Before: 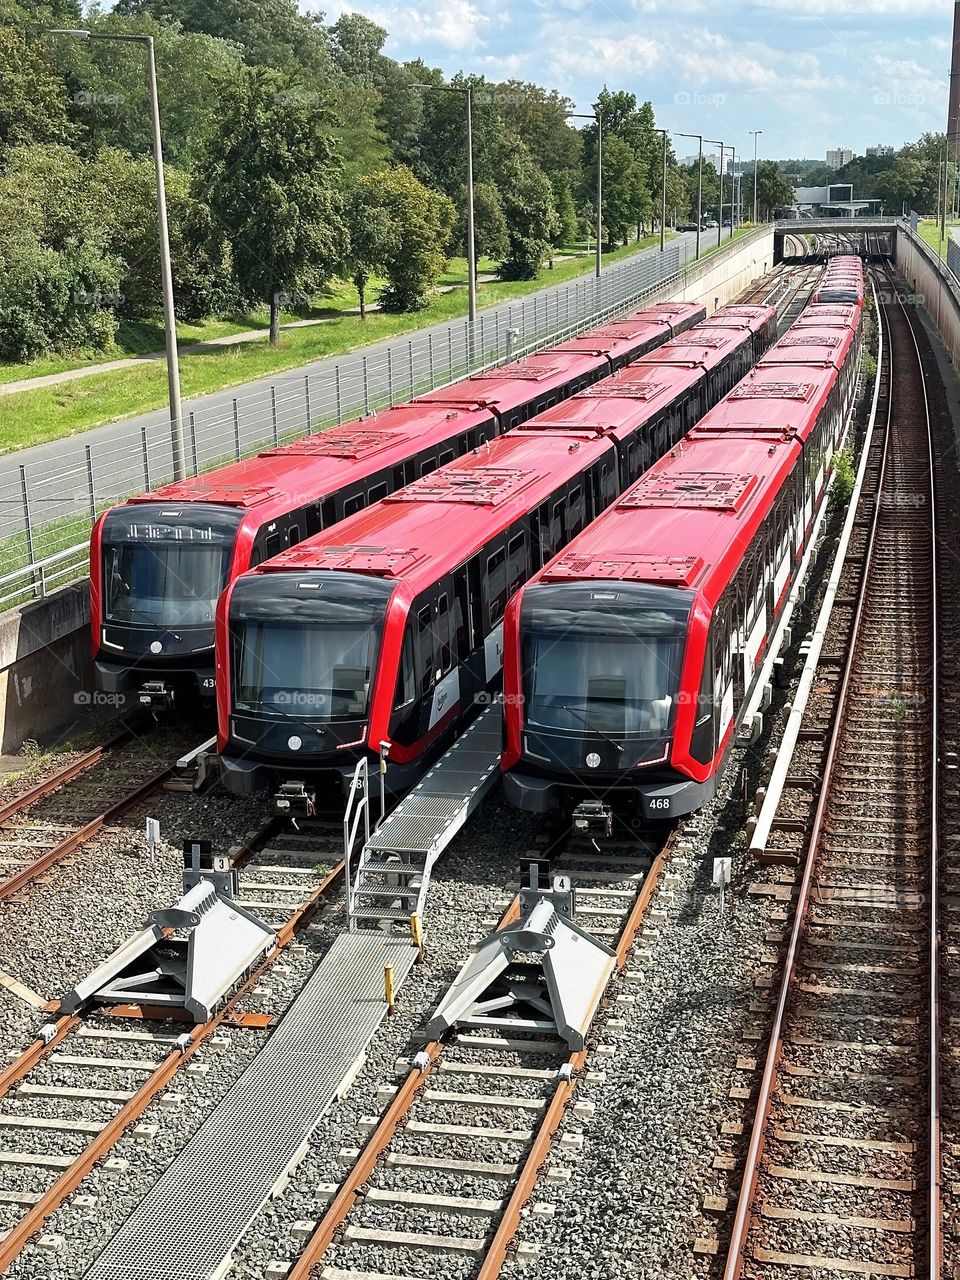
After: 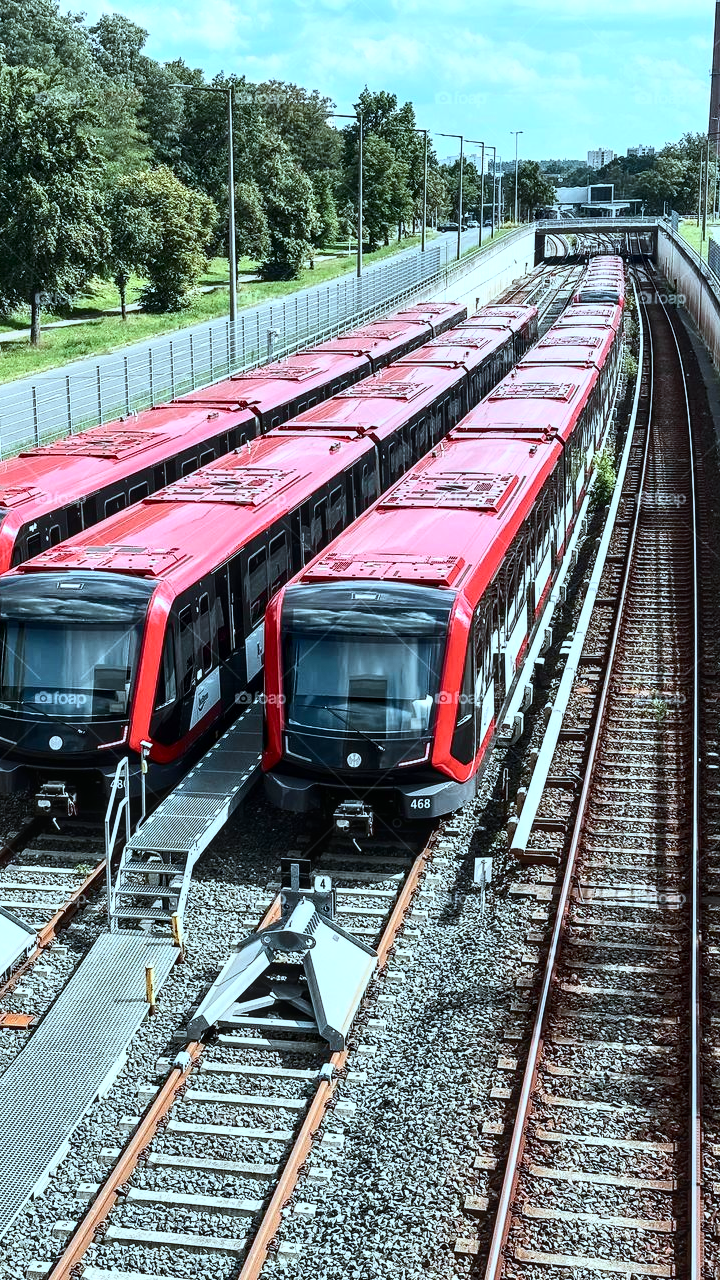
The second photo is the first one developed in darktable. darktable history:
exposure: exposure 0.2 EV, compensate exposure bias true, compensate highlight preservation false
contrast brightness saturation: contrast 0.277
color correction: highlights a* -10.69, highlights b* -19.64
local contrast: detail 130%
crop and rotate: left 24.94%
